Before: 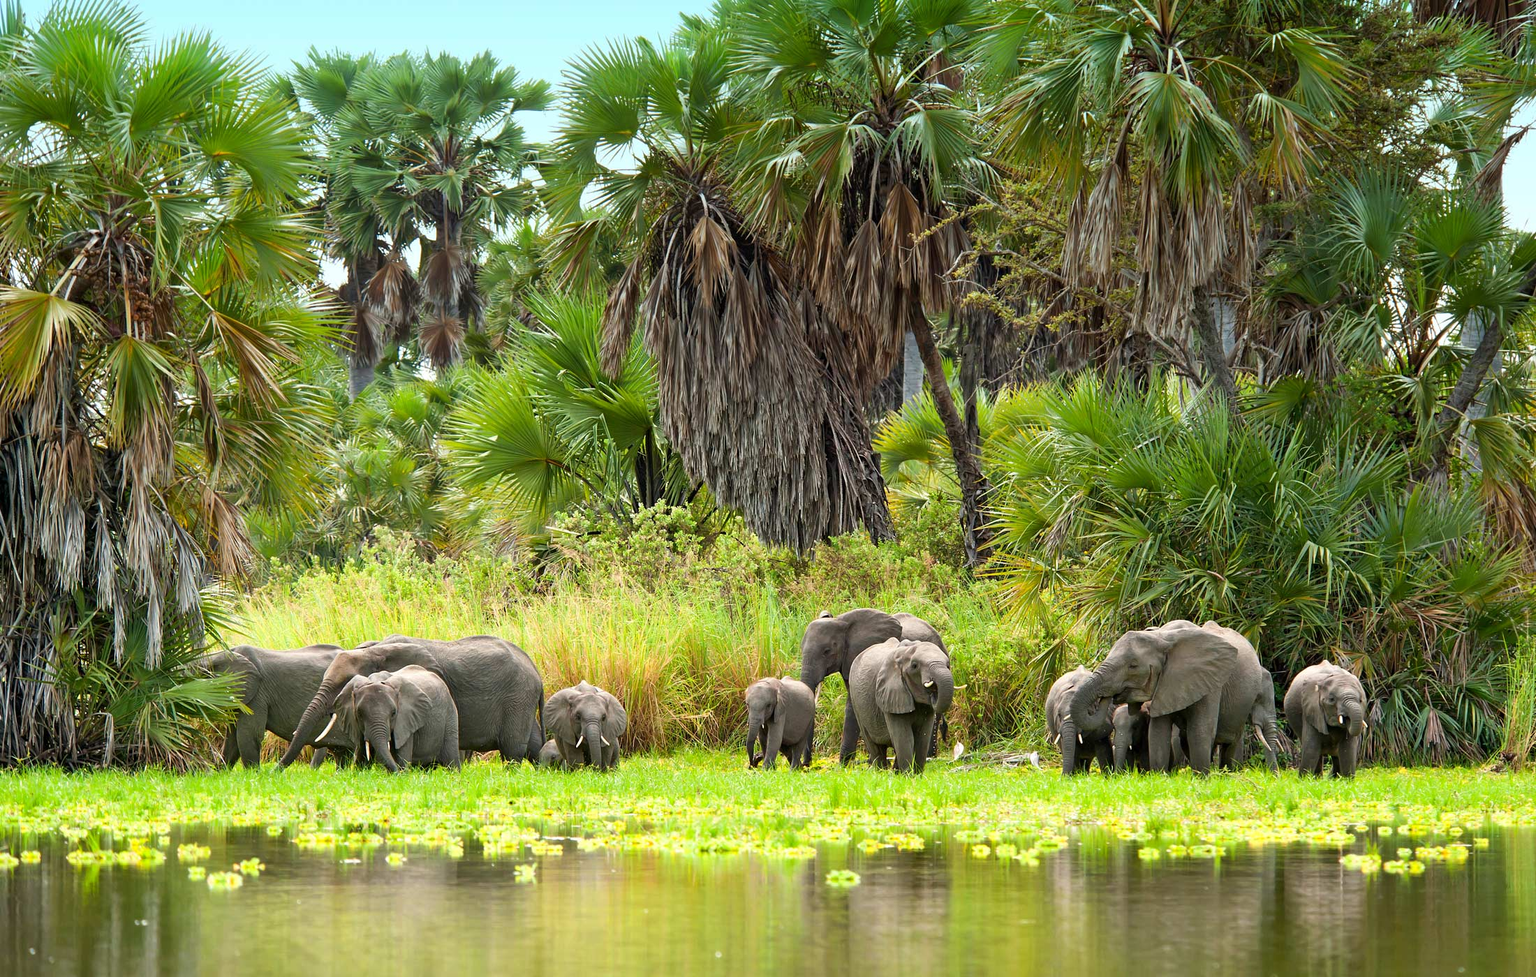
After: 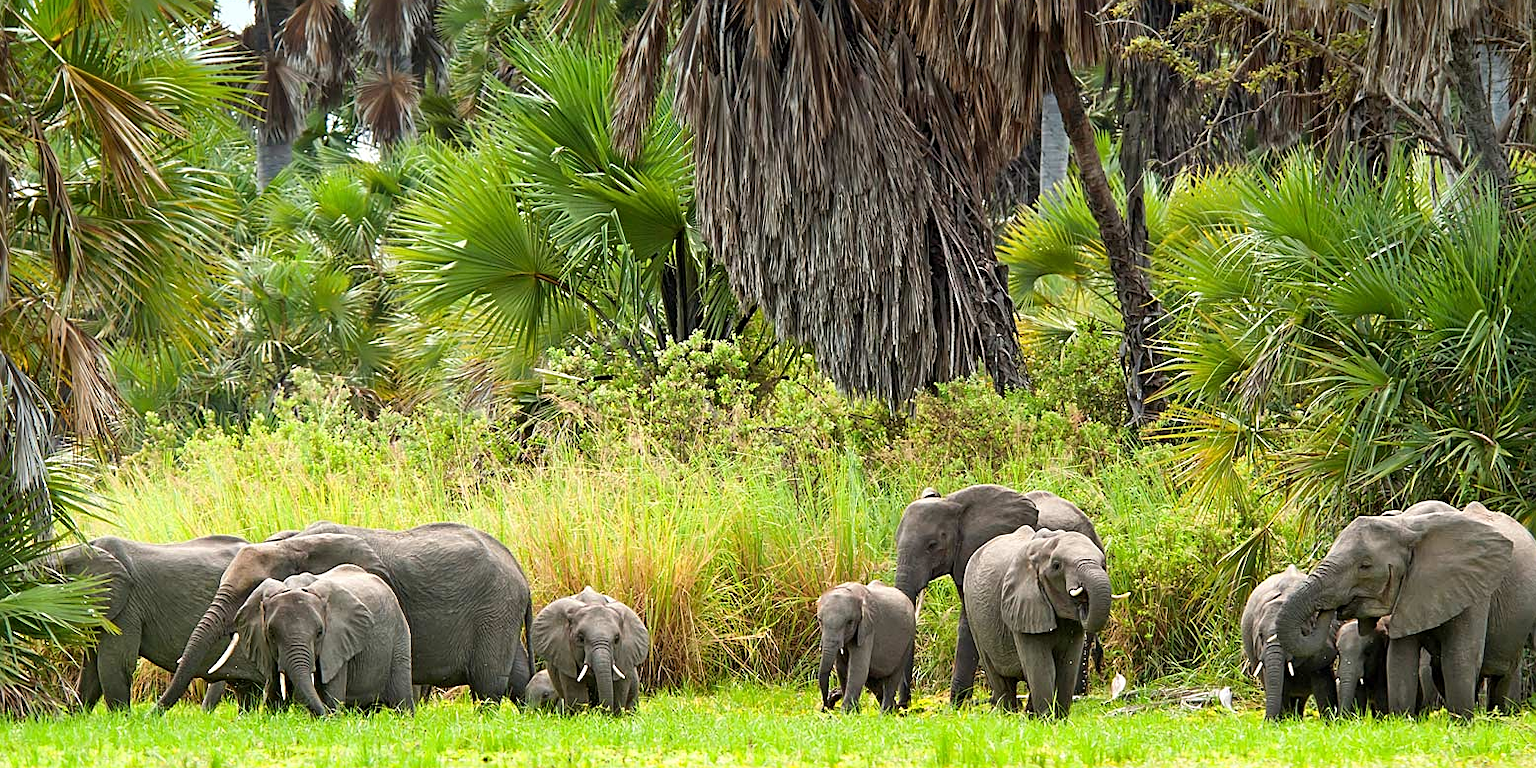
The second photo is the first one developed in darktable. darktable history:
sharpen: on, module defaults
crop: left 10.938%, top 27.275%, right 18.293%, bottom 17.067%
